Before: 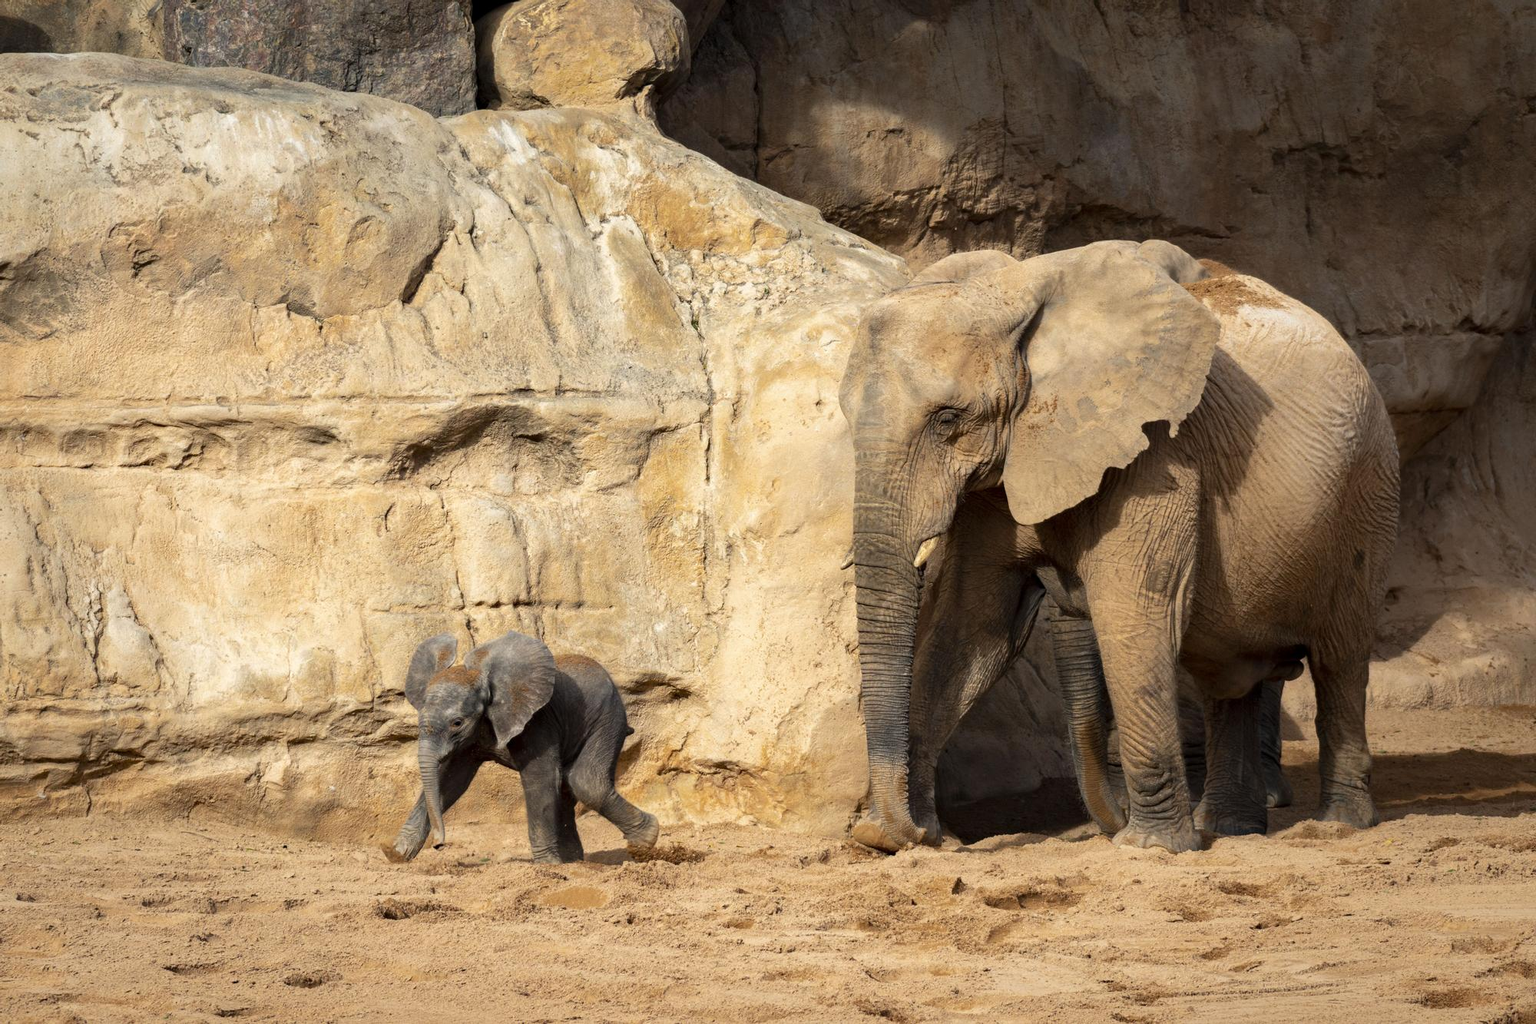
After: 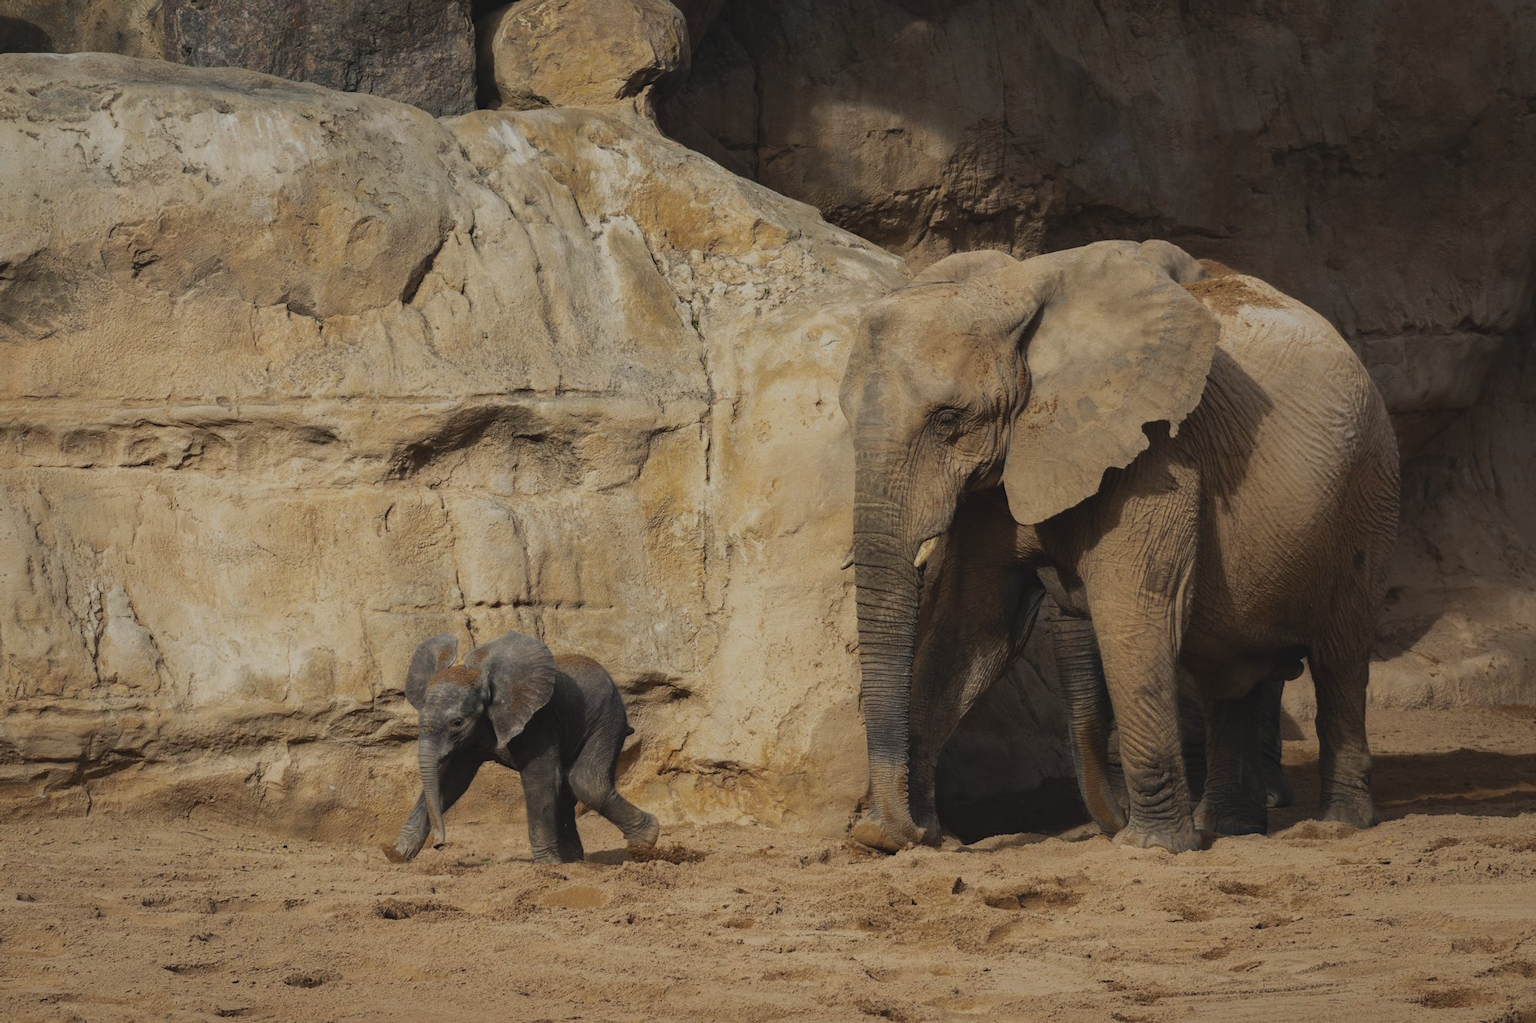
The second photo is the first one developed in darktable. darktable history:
exposure: black level correction -0.017, exposure -1.012 EV, compensate highlight preservation false
